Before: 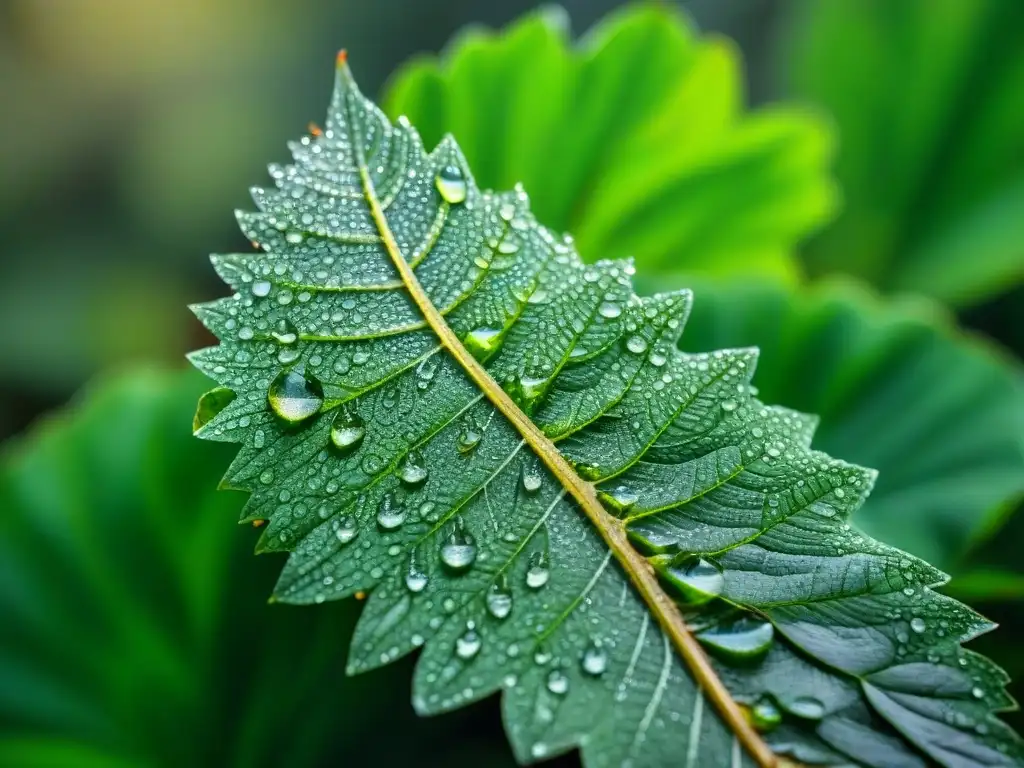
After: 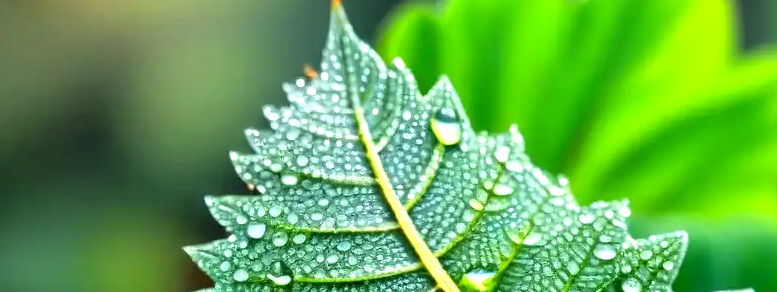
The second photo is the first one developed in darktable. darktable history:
levels: levels [0.062, 0.494, 0.925]
crop: left 0.565%, top 7.646%, right 23.55%, bottom 54.248%
exposure: black level correction 0.005, exposure 0.409 EV, compensate highlight preservation false
